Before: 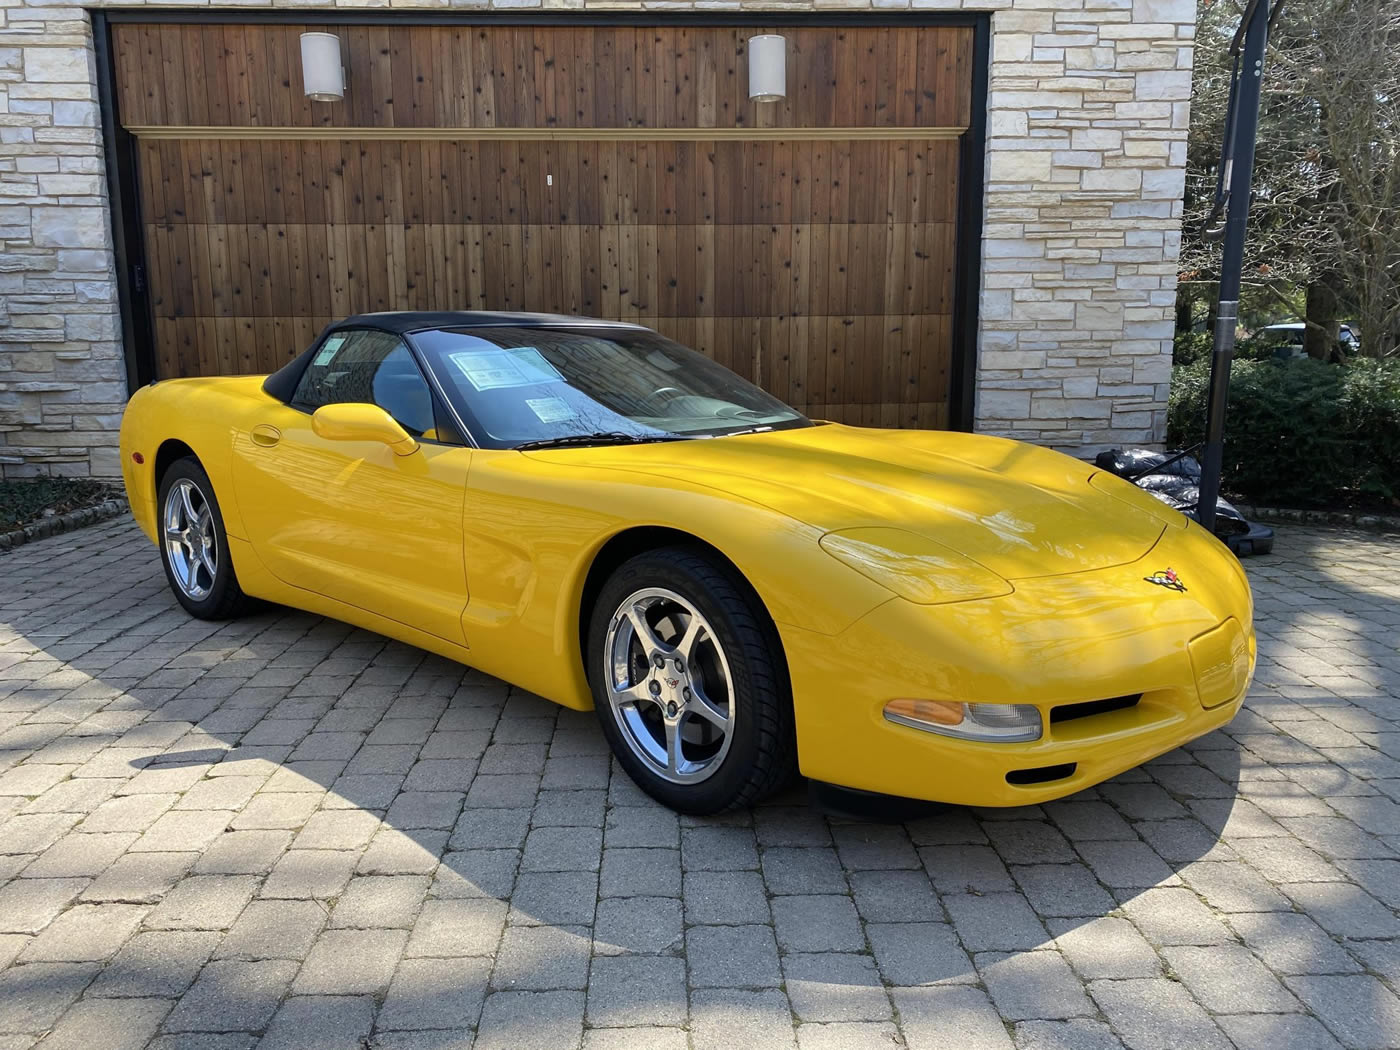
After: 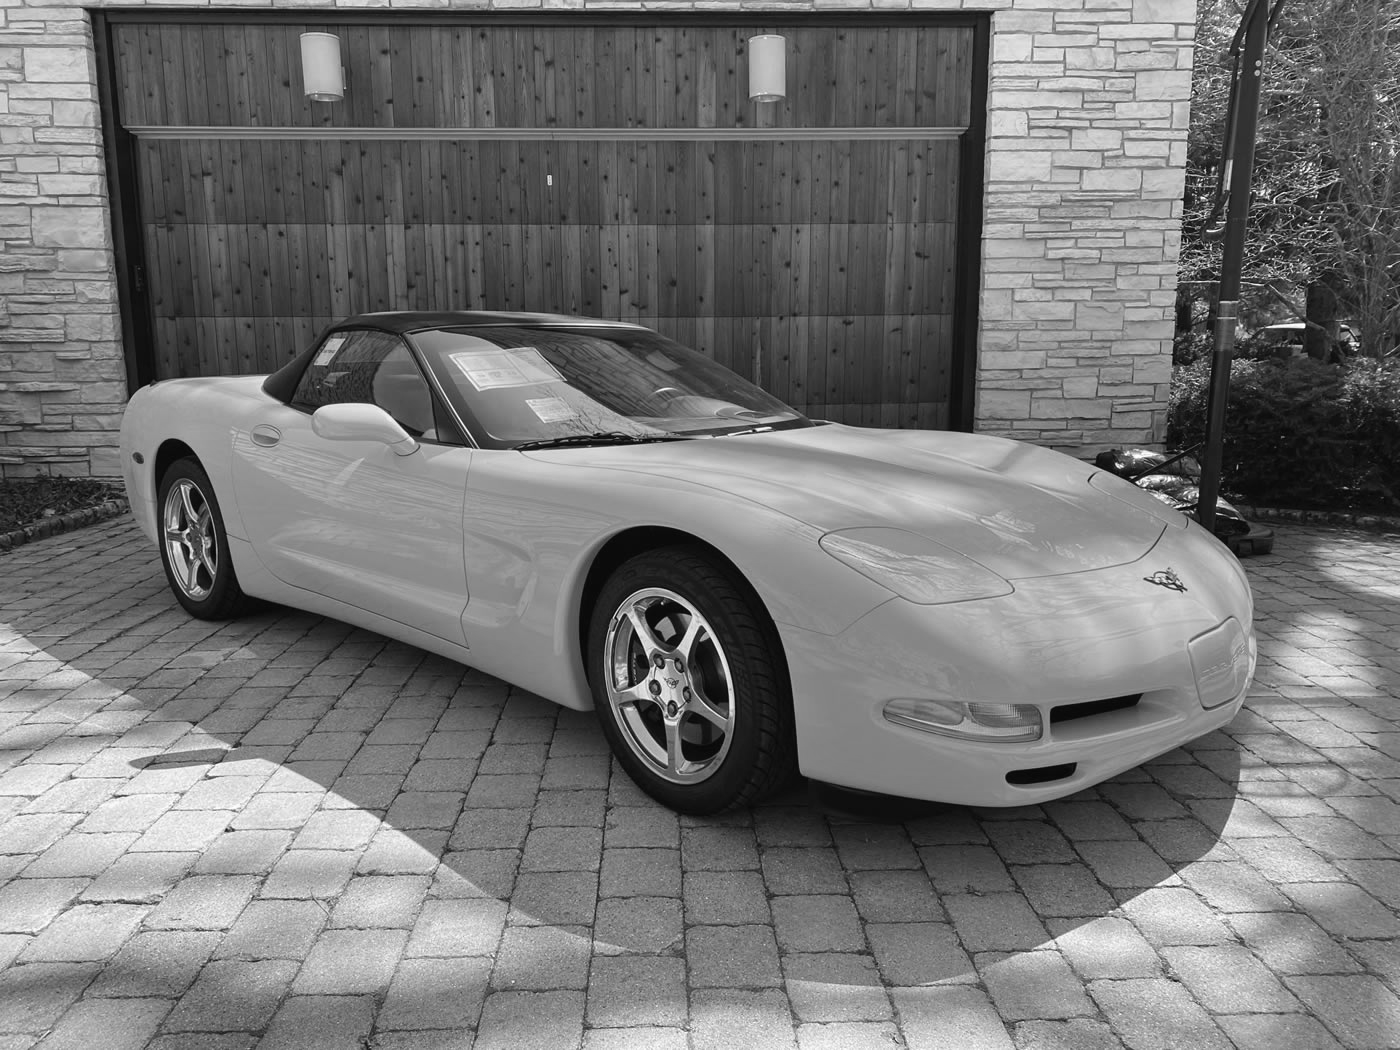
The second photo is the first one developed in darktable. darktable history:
white balance: red 0.976, blue 1.04
exposure: black level correction -0.003, exposure 0.04 EV, compensate highlight preservation false
monochrome: size 1
